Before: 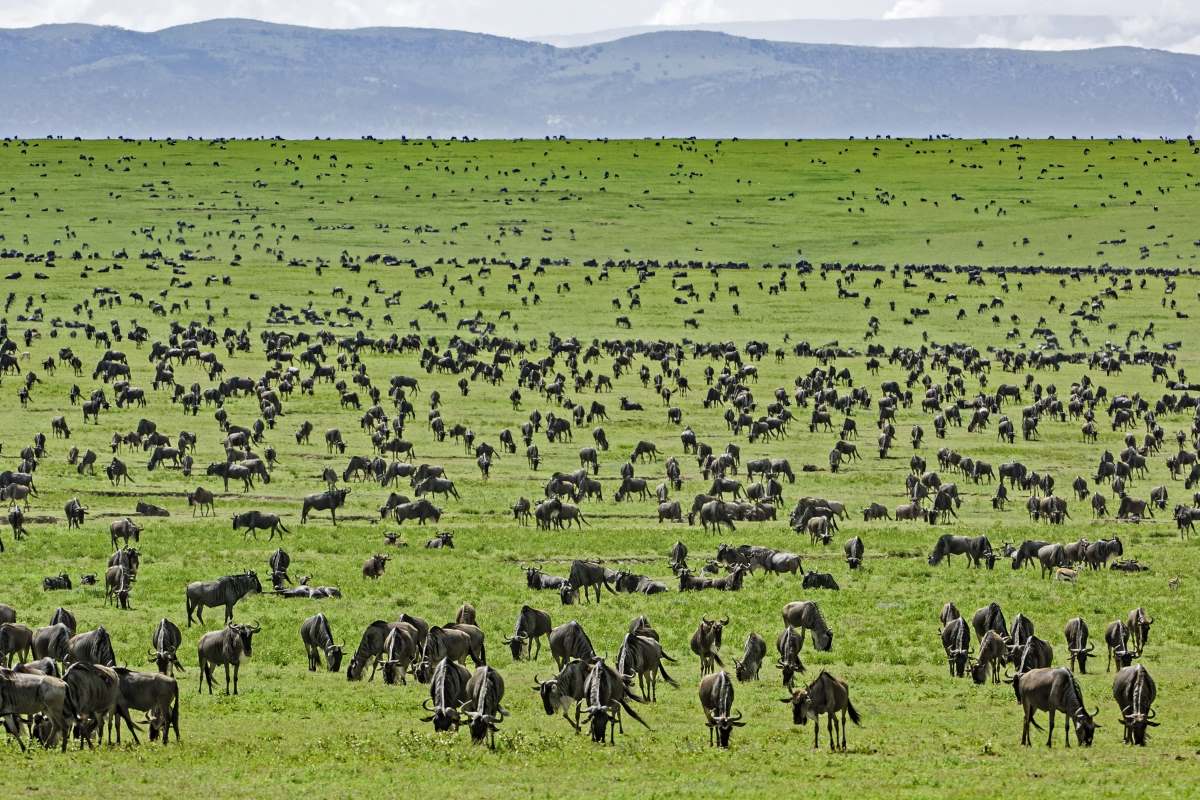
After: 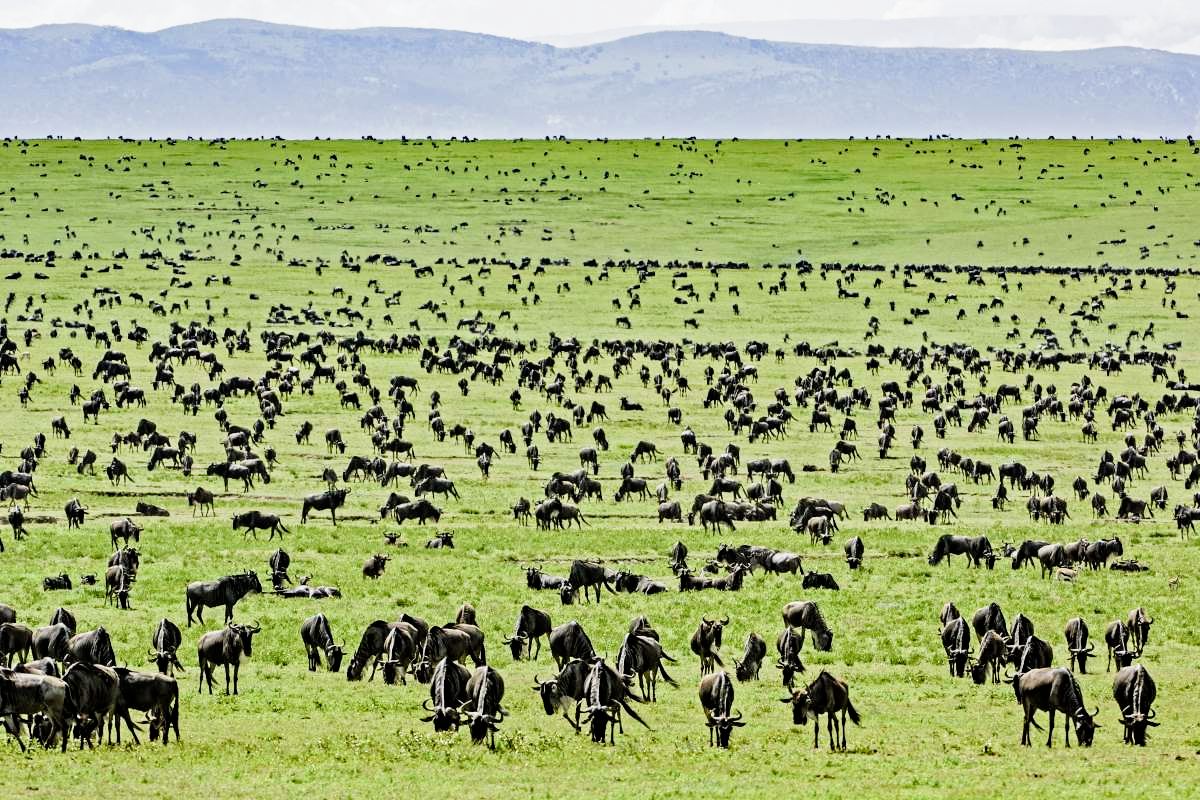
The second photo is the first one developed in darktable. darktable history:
filmic rgb: black relative exposure -5 EV, white relative exposure 3.5 EV, hardness 3.19, contrast 1.5, highlights saturation mix -50%
color balance rgb: perceptual saturation grading › global saturation 20%, perceptual saturation grading › highlights -50%, perceptual saturation grading › shadows 30%, perceptual brilliance grading › global brilliance 10%, perceptual brilliance grading › shadows 15%
